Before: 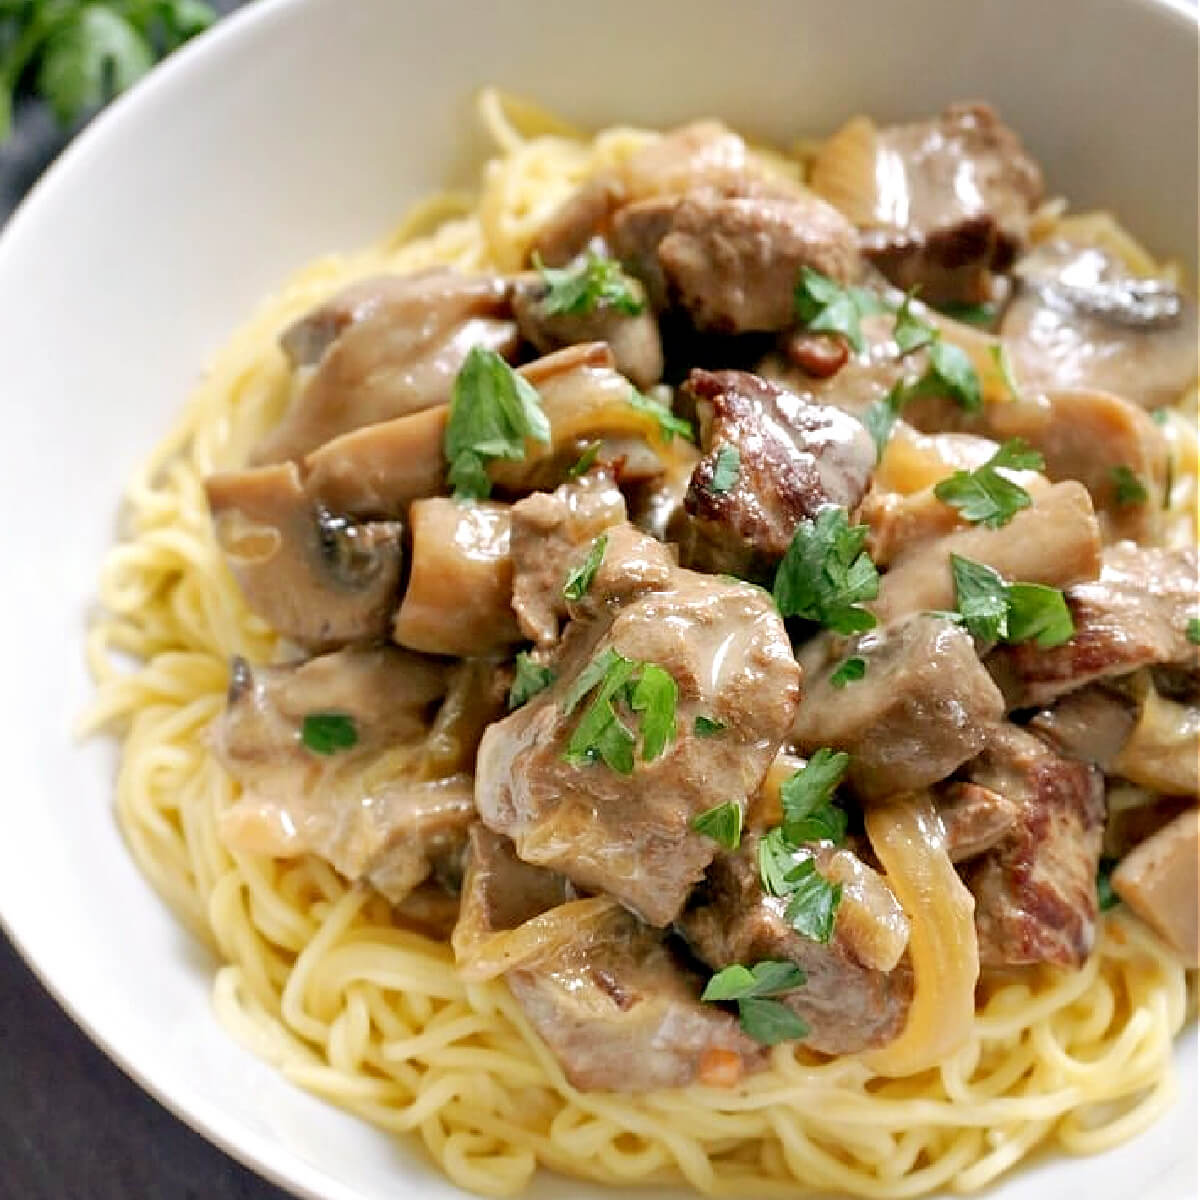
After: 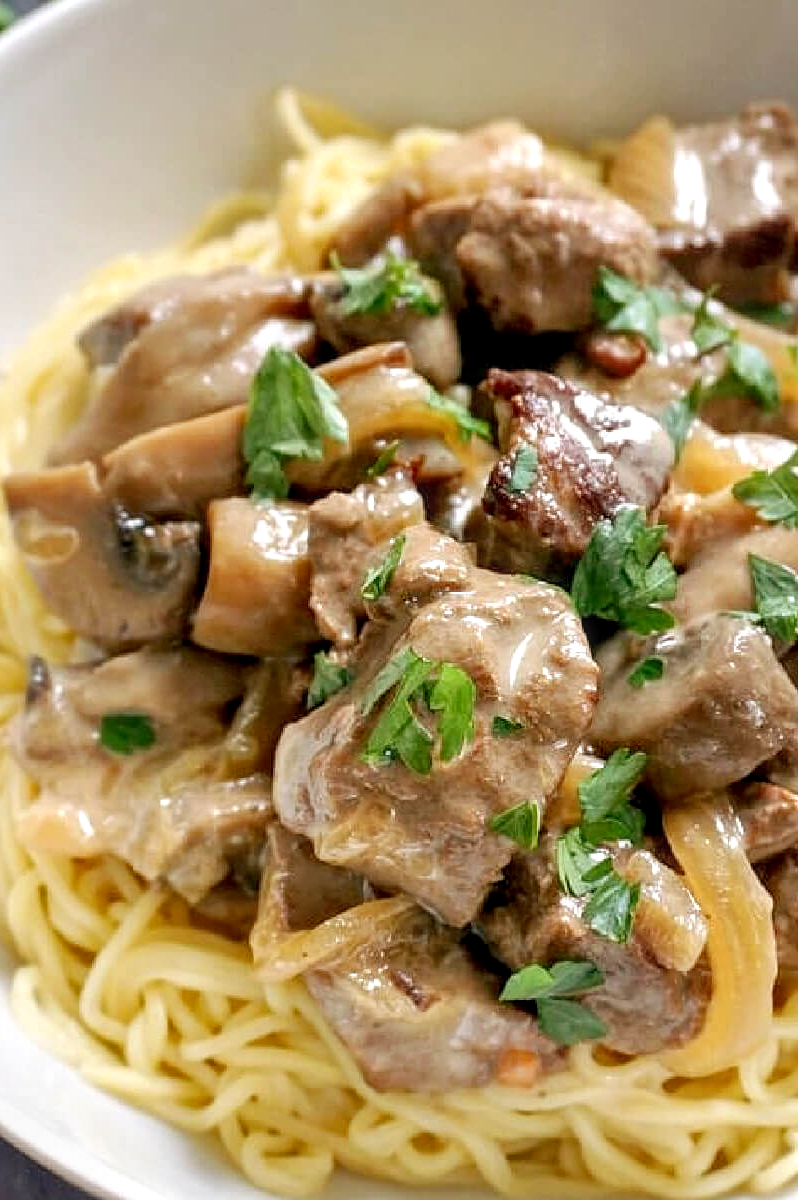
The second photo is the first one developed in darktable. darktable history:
local contrast: on, module defaults
crop: left 16.899%, right 16.556%
